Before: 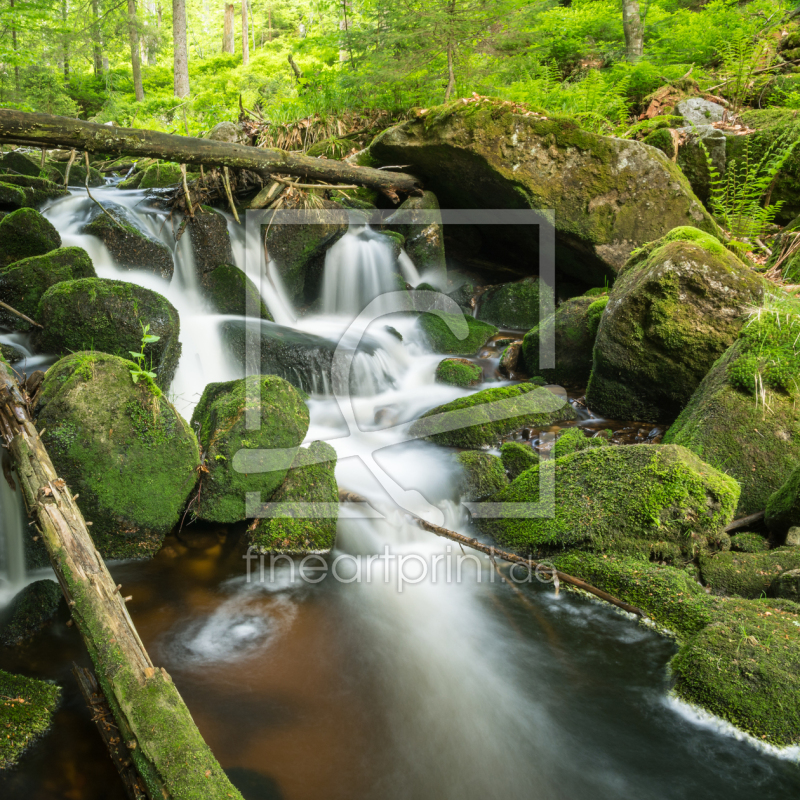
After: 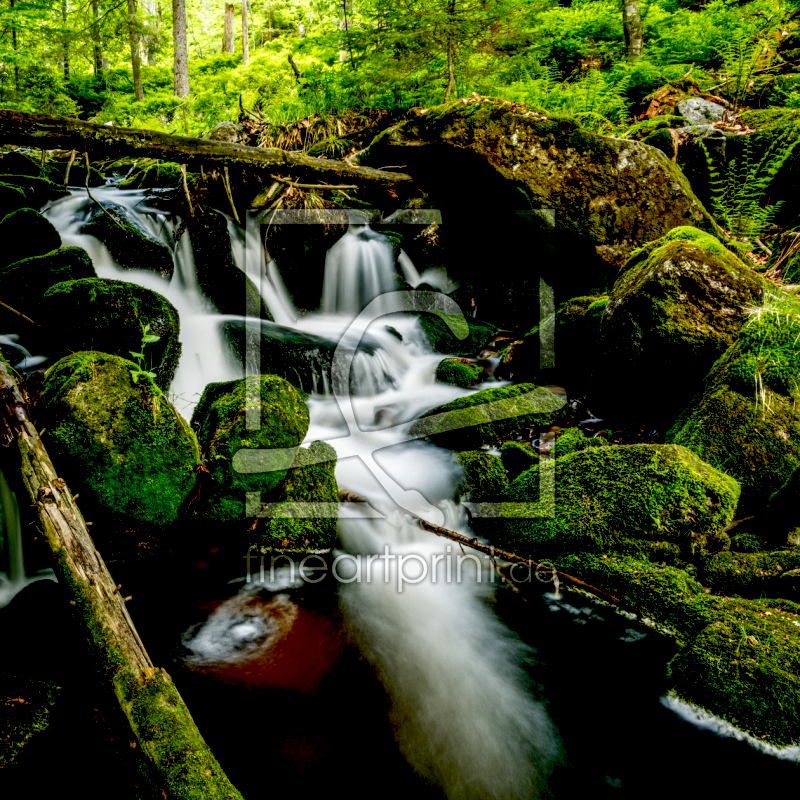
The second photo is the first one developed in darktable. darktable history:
exposure: black level correction 0.098, exposure -0.089 EV, compensate highlight preservation false
local contrast: highlights 60%, shadows 64%, detail 160%
